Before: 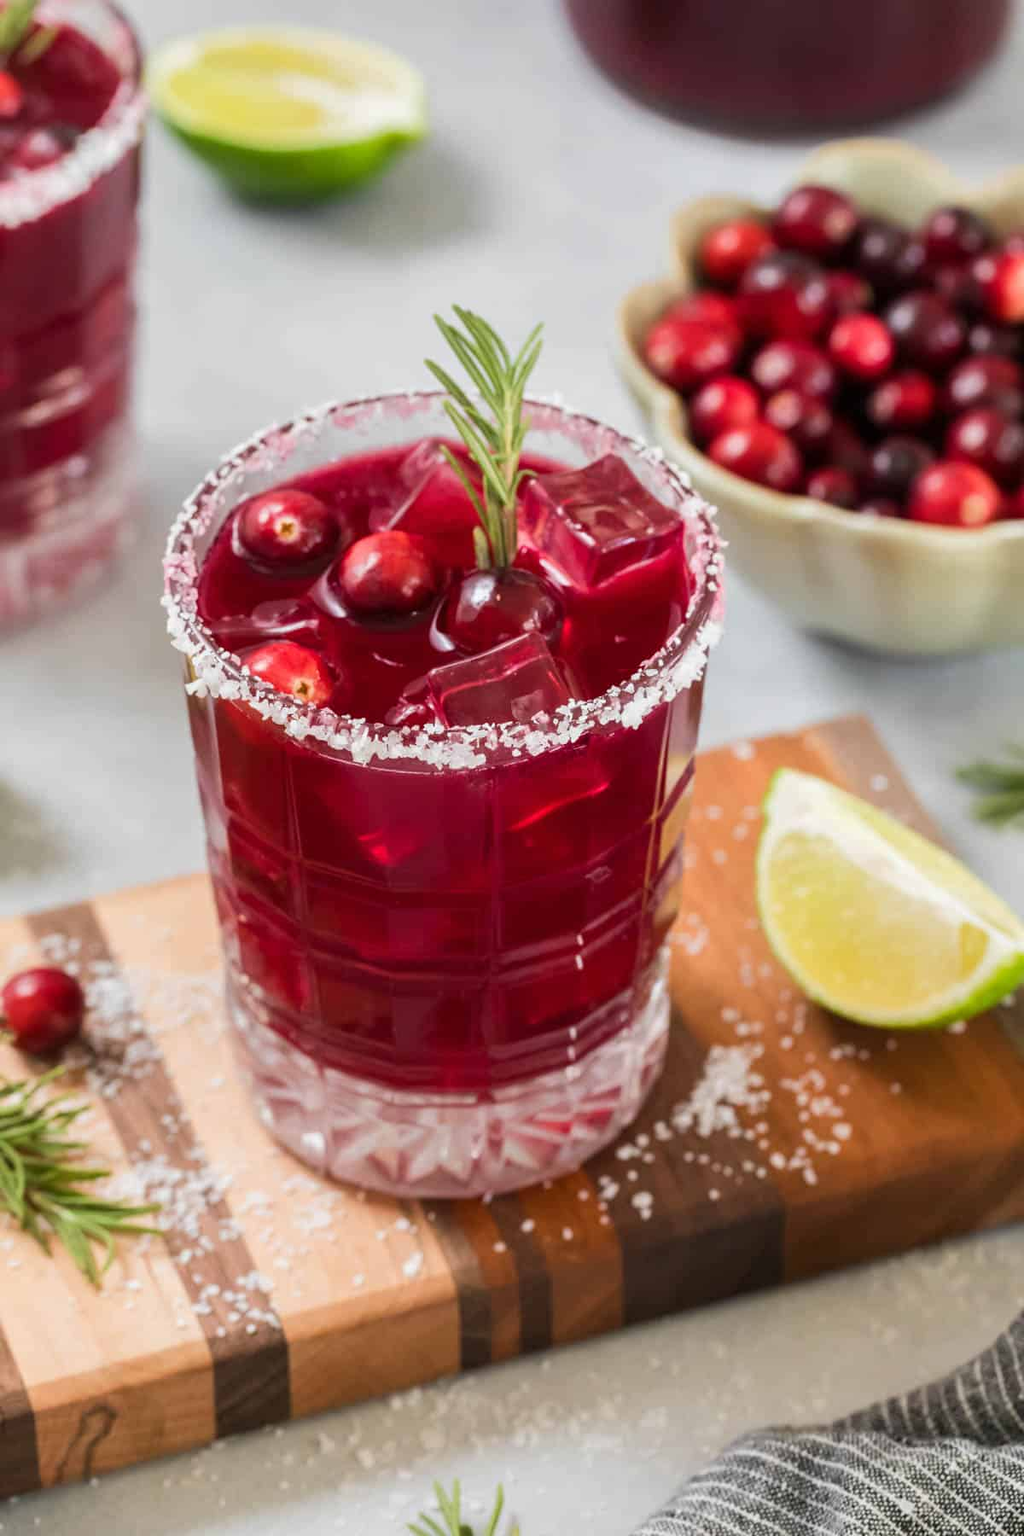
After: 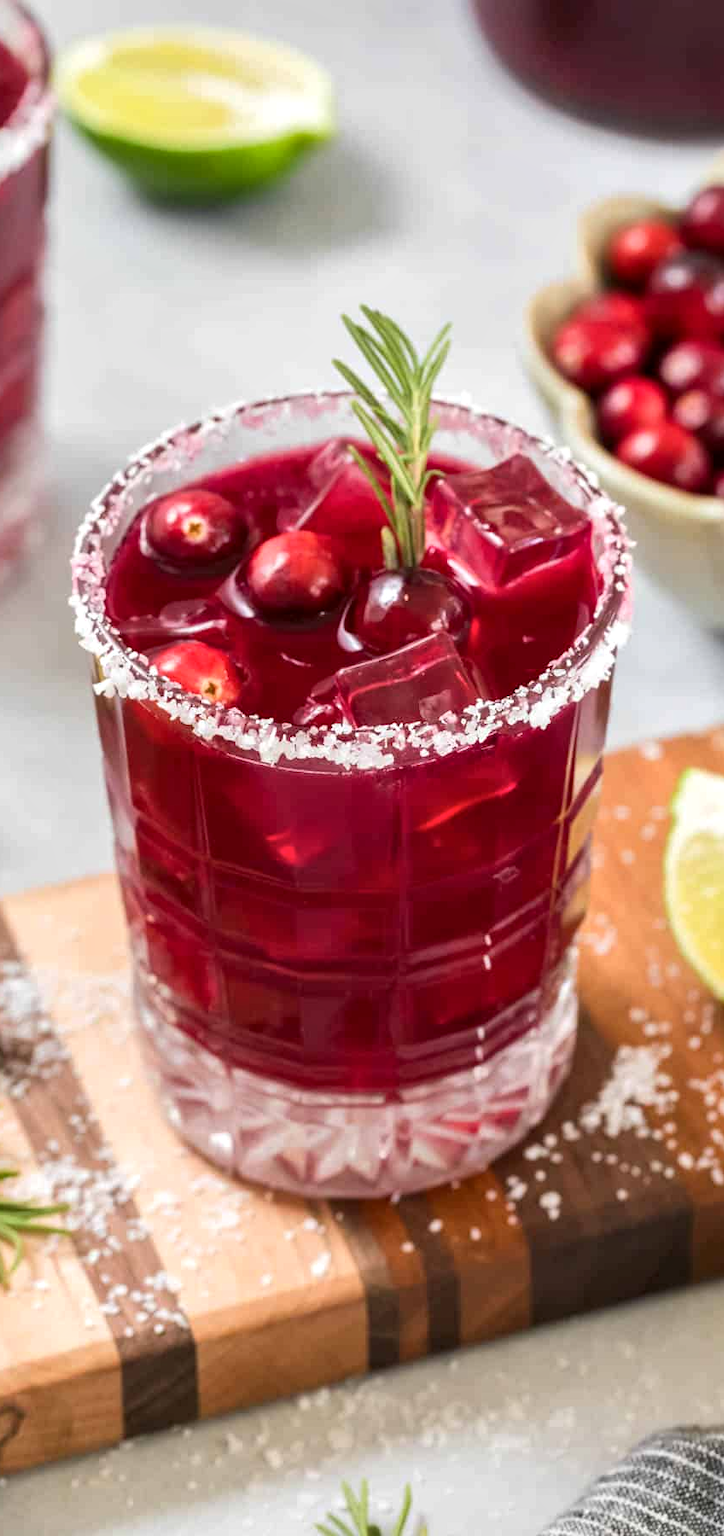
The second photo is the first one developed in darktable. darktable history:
crop and rotate: left 9.061%, right 20.142%
exposure: exposure 0.2 EV, compensate highlight preservation false
local contrast: mode bilateral grid, contrast 25, coarseness 50, detail 123%, midtone range 0.2
